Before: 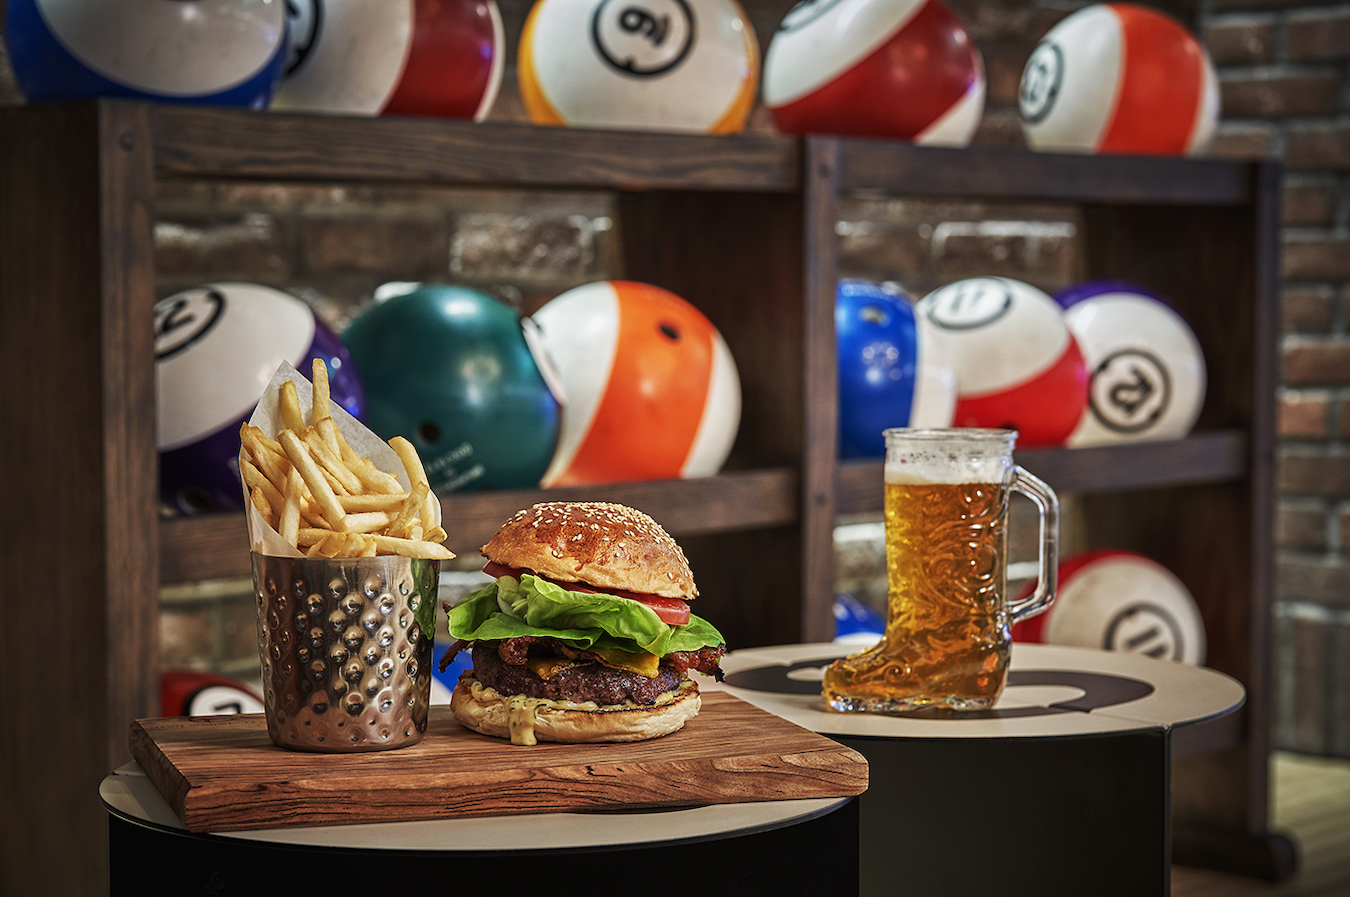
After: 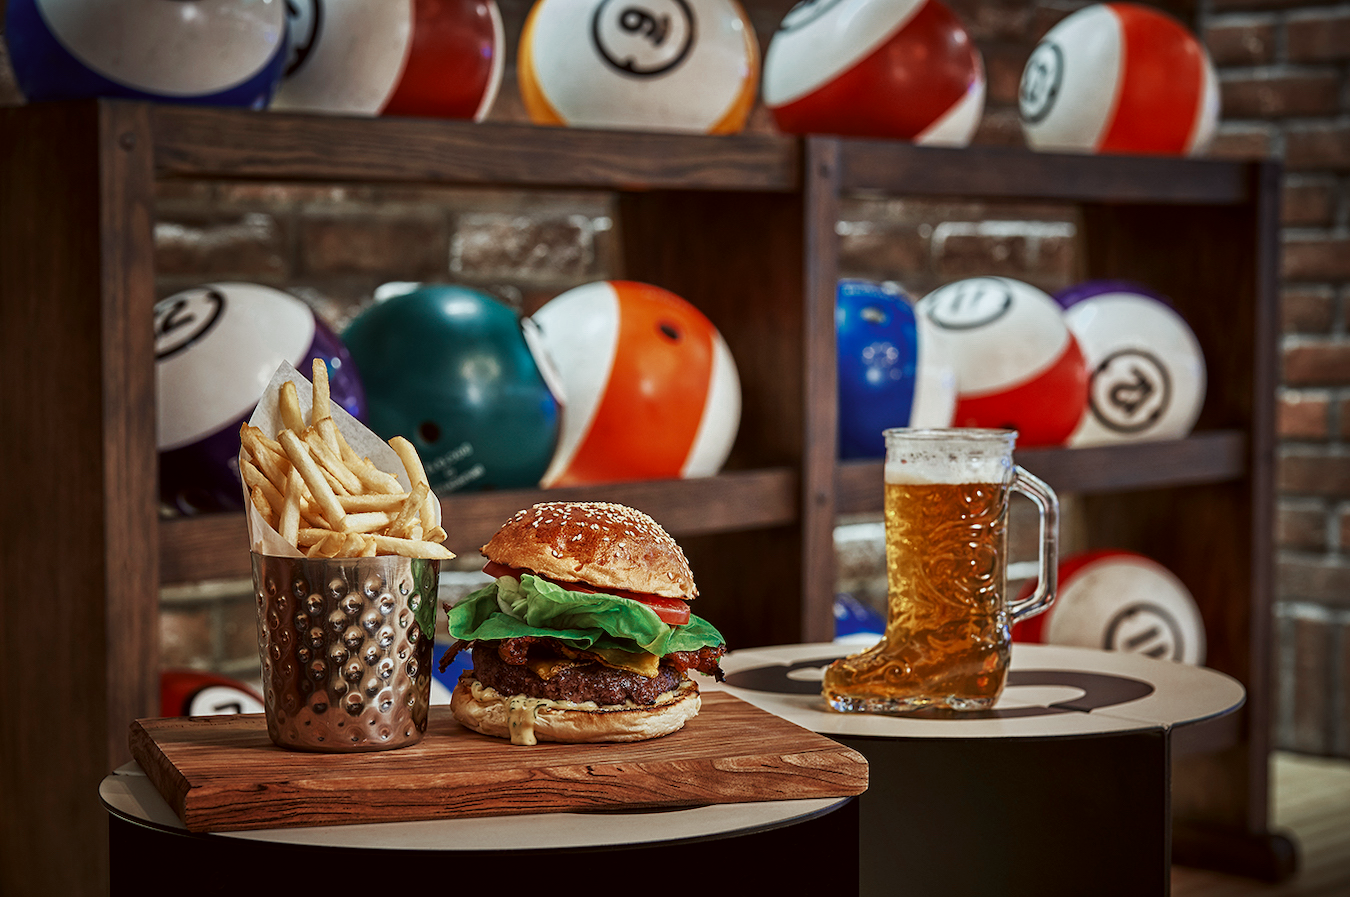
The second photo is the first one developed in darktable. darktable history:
color zones: curves: ch0 [(0, 0.5) (0.125, 0.4) (0.25, 0.5) (0.375, 0.4) (0.5, 0.4) (0.625, 0.35) (0.75, 0.35) (0.875, 0.5)]; ch1 [(0, 0.35) (0.125, 0.45) (0.25, 0.35) (0.375, 0.35) (0.5, 0.35) (0.625, 0.35) (0.75, 0.45) (0.875, 0.35)]; ch2 [(0, 0.6) (0.125, 0.5) (0.25, 0.5) (0.375, 0.6) (0.5, 0.6) (0.625, 0.5) (0.75, 0.5) (0.875, 0.5)]
color correction: highlights a* -4.98, highlights b* -3.76, shadows a* 3.83, shadows b* 4.08
